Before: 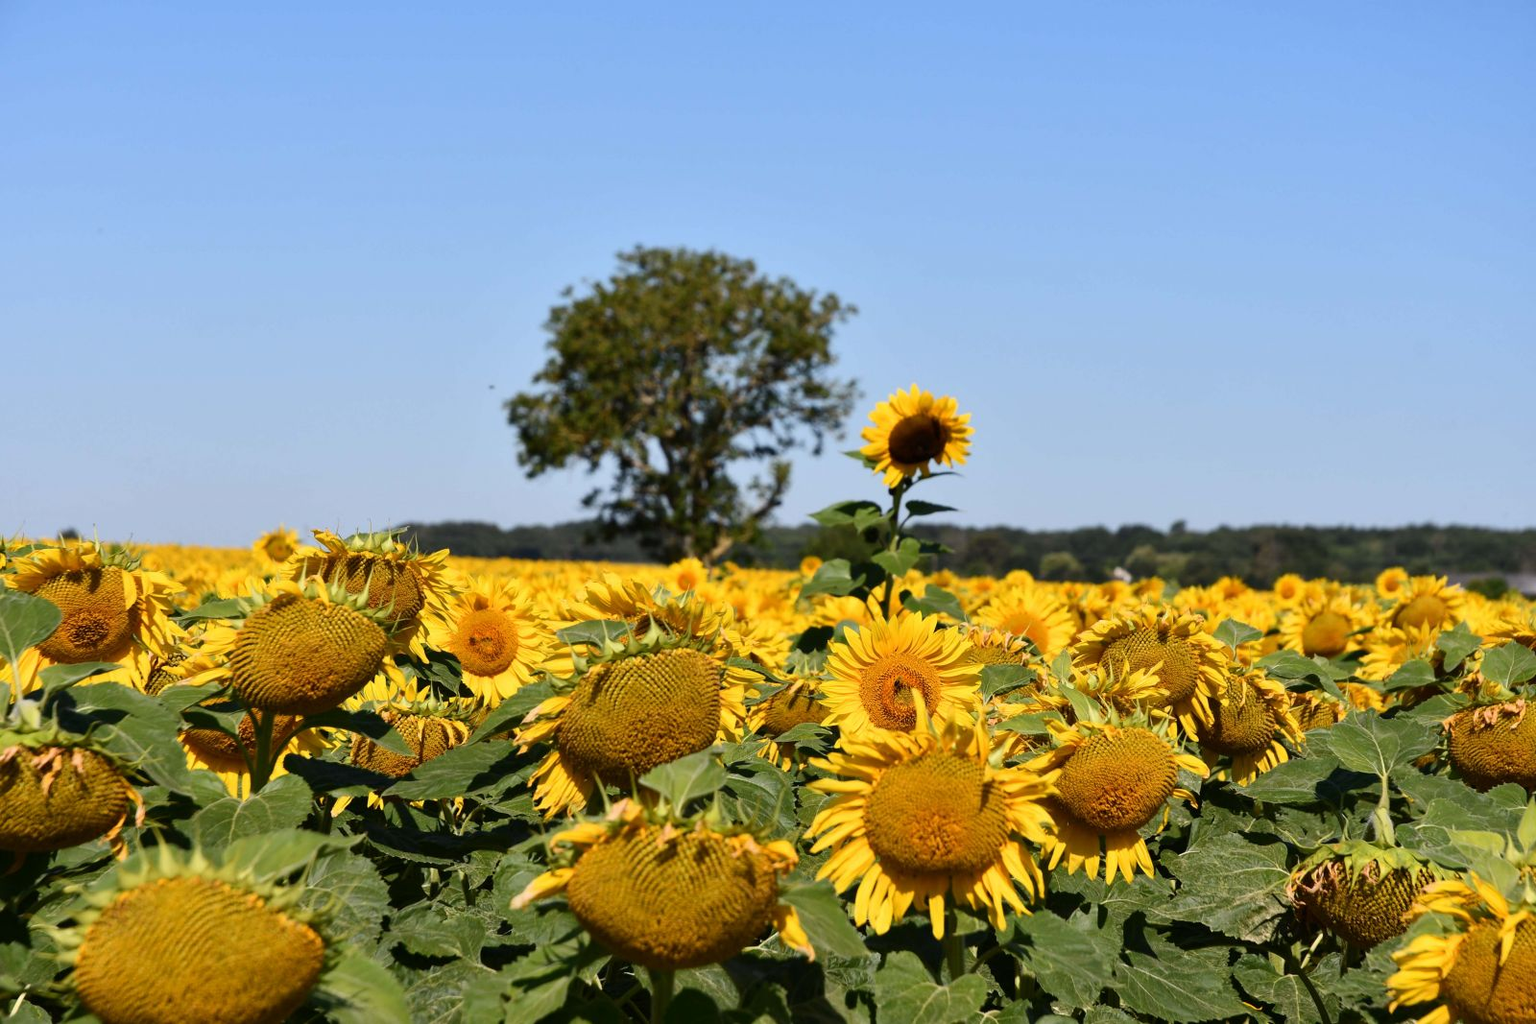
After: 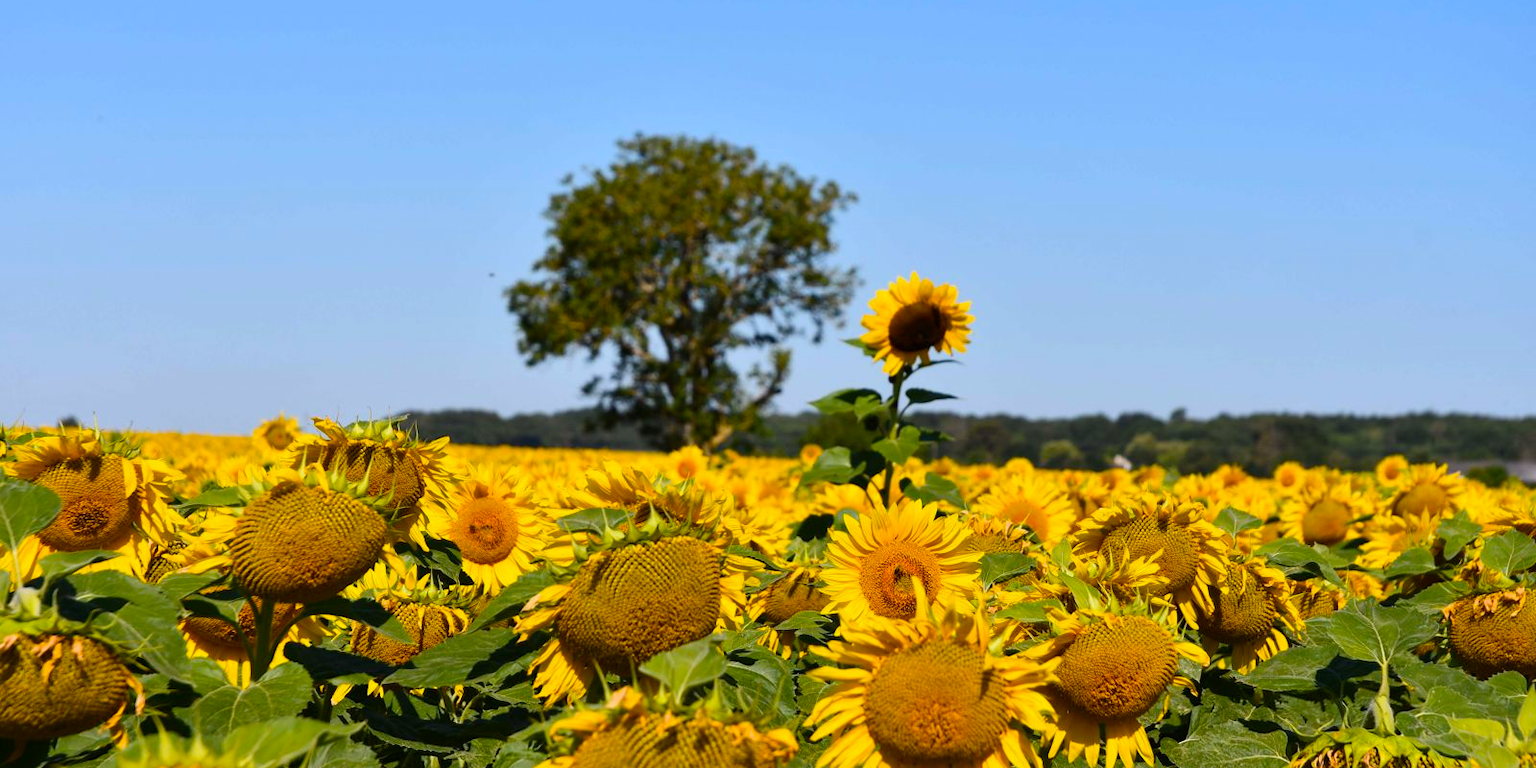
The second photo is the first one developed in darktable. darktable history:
crop: top 11.038%, bottom 13.962%
color balance rgb: perceptual saturation grading › global saturation 25%, global vibrance 20%
